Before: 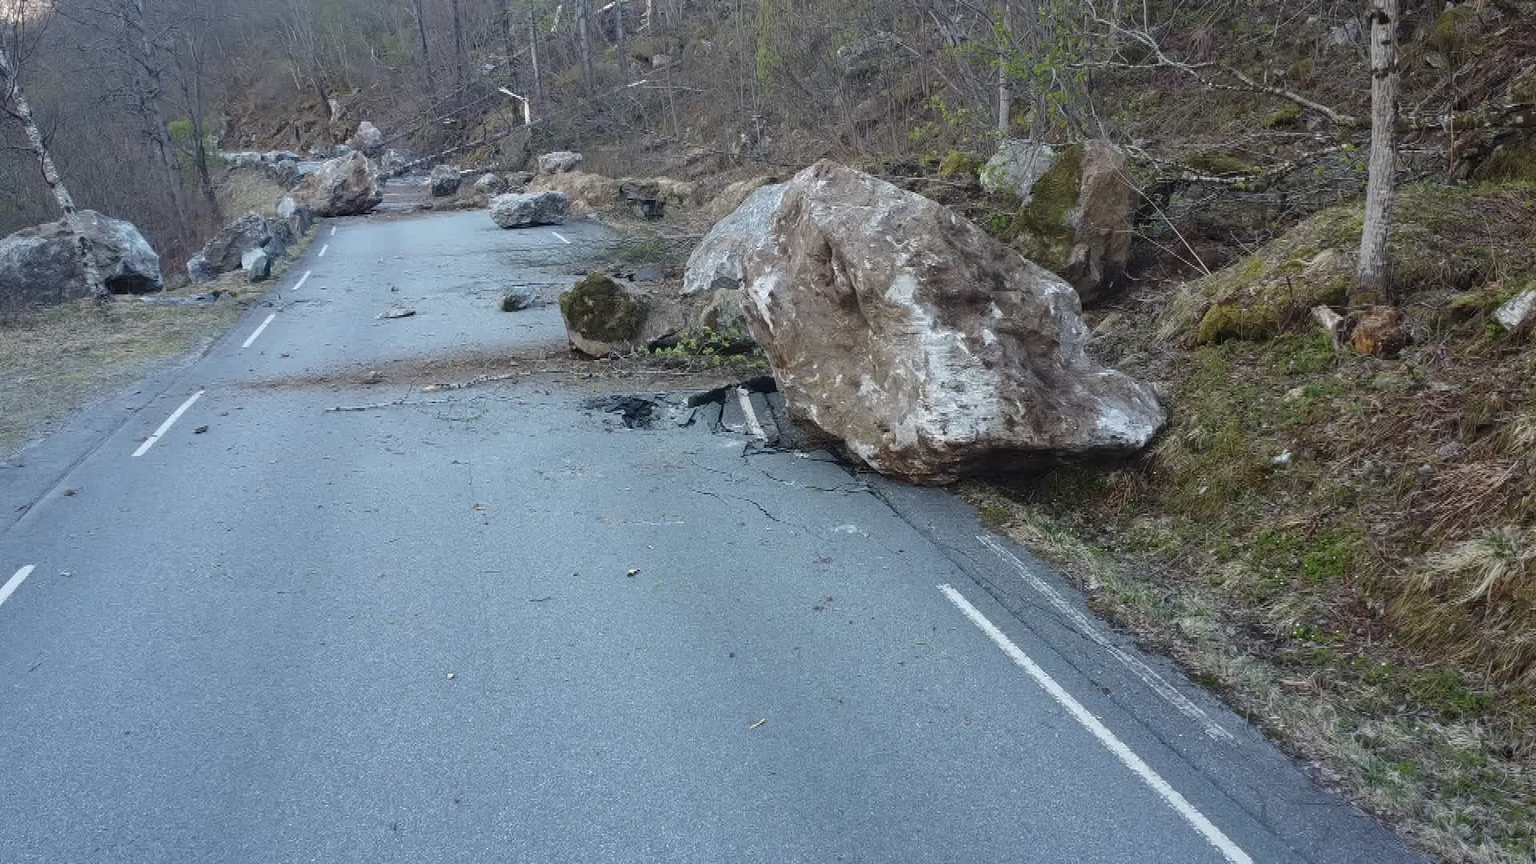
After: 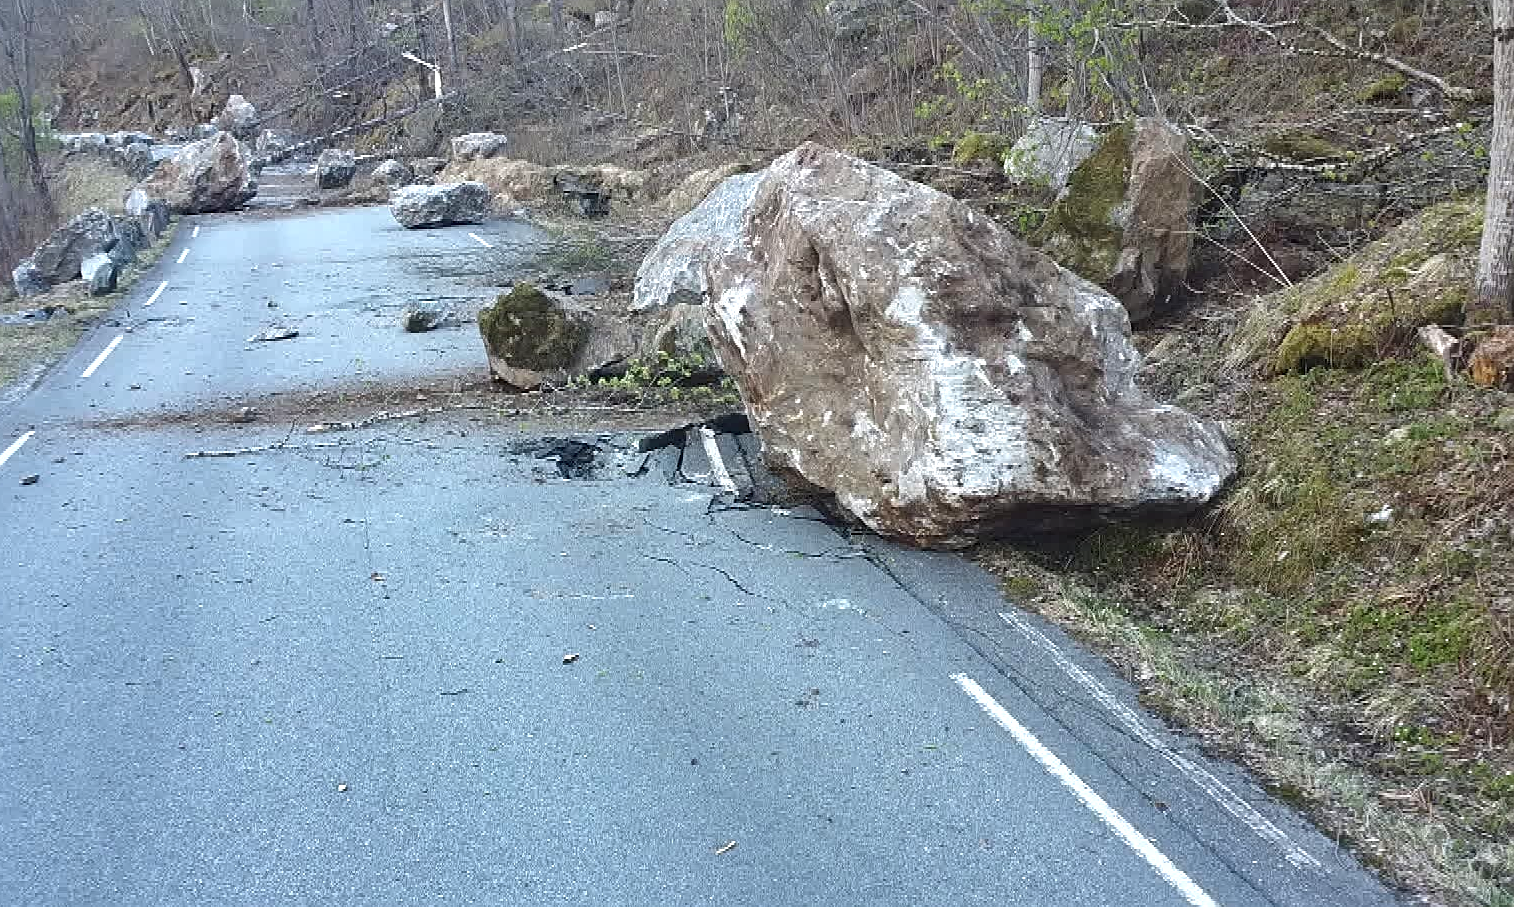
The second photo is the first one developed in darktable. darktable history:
crop: left 11.539%, top 5.349%, right 9.56%, bottom 10.622%
sharpen: on, module defaults
shadows and highlights: shadows 58.53, soften with gaussian
exposure: black level correction 0, exposure 0.691 EV, compensate highlight preservation false
